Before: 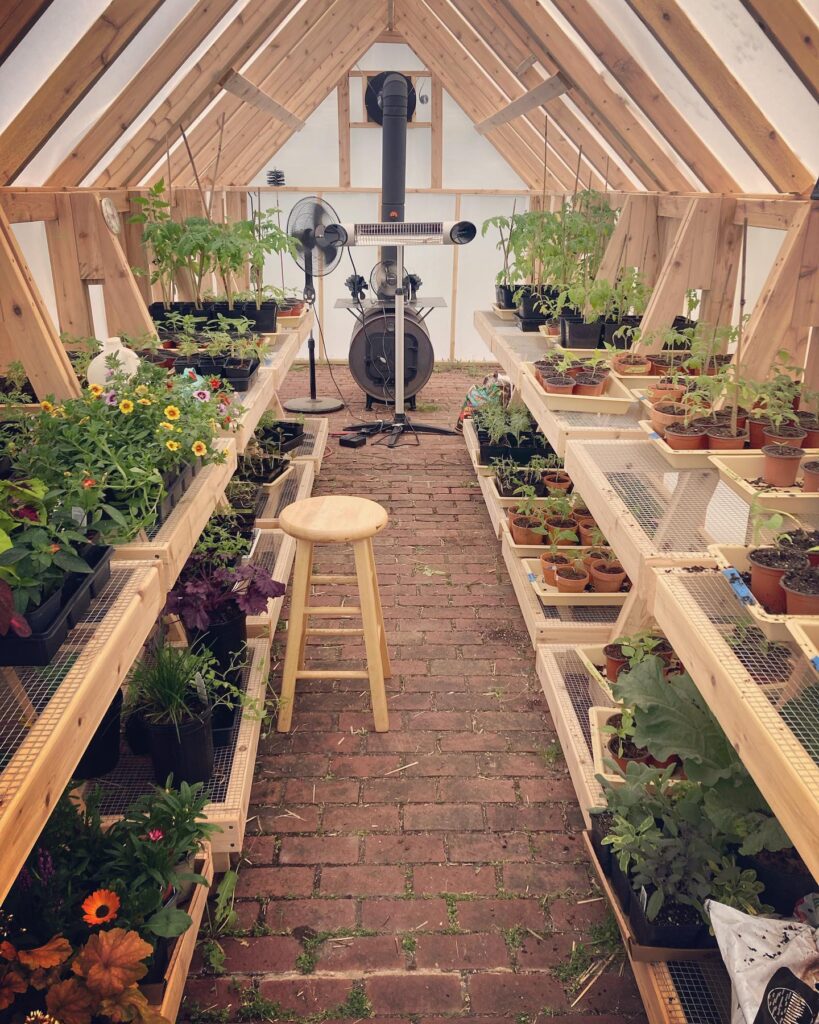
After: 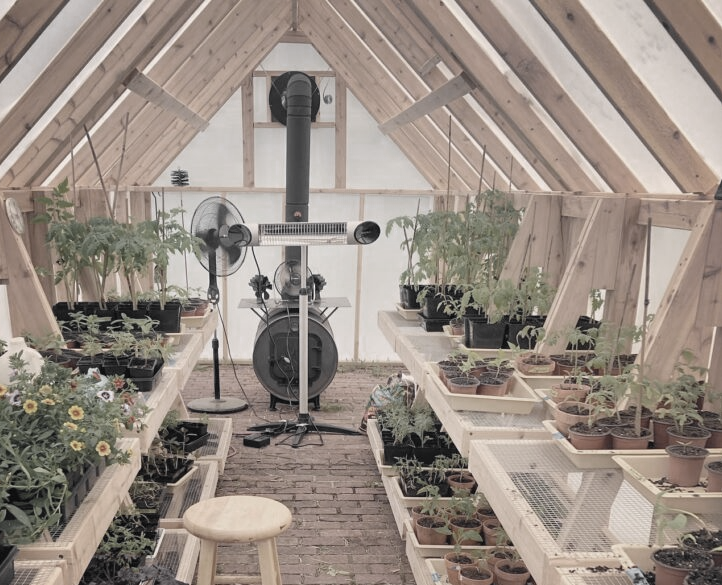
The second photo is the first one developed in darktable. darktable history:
crop and rotate: left 11.812%, bottom 42.776%
color zones: curves: ch0 [(0, 0.613) (0.01, 0.613) (0.245, 0.448) (0.498, 0.529) (0.642, 0.665) (0.879, 0.777) (0.99, 0.613)]; ch1 [(0, 0.035) (0.121, 0.189) (0.259, 0.197) (0.415, 0.061) (0.589, 0.022) (0.732, 0.022) (0.857, 0.026) (0.991, 0.053)]
tone equalizer: on, module defaults
